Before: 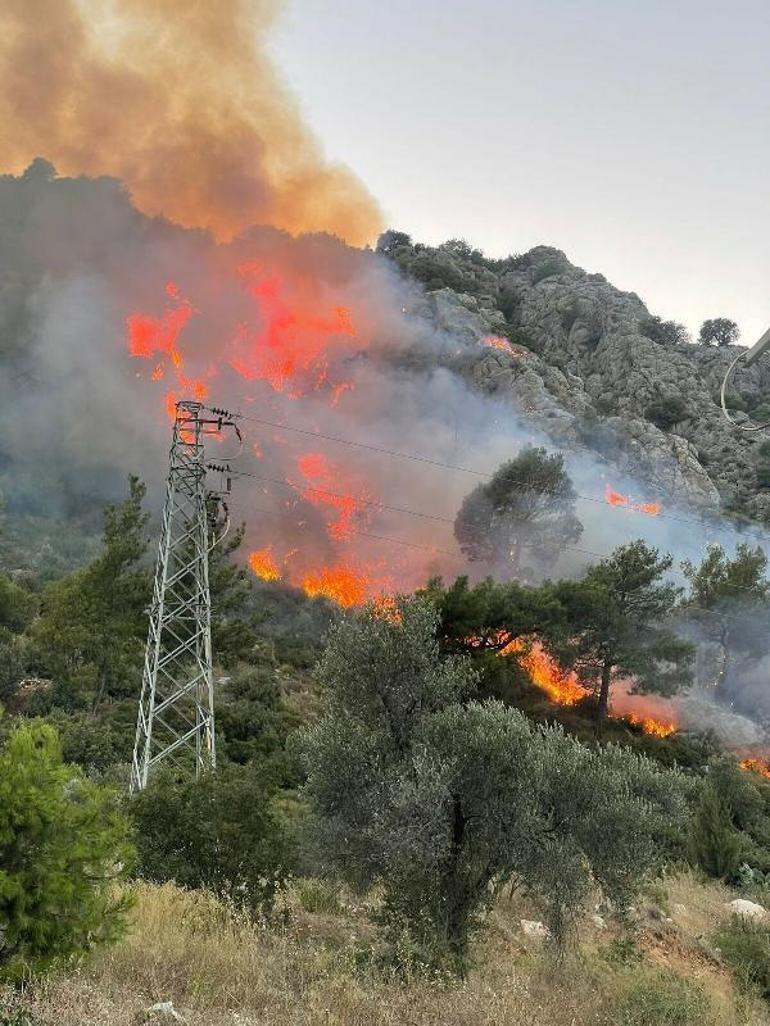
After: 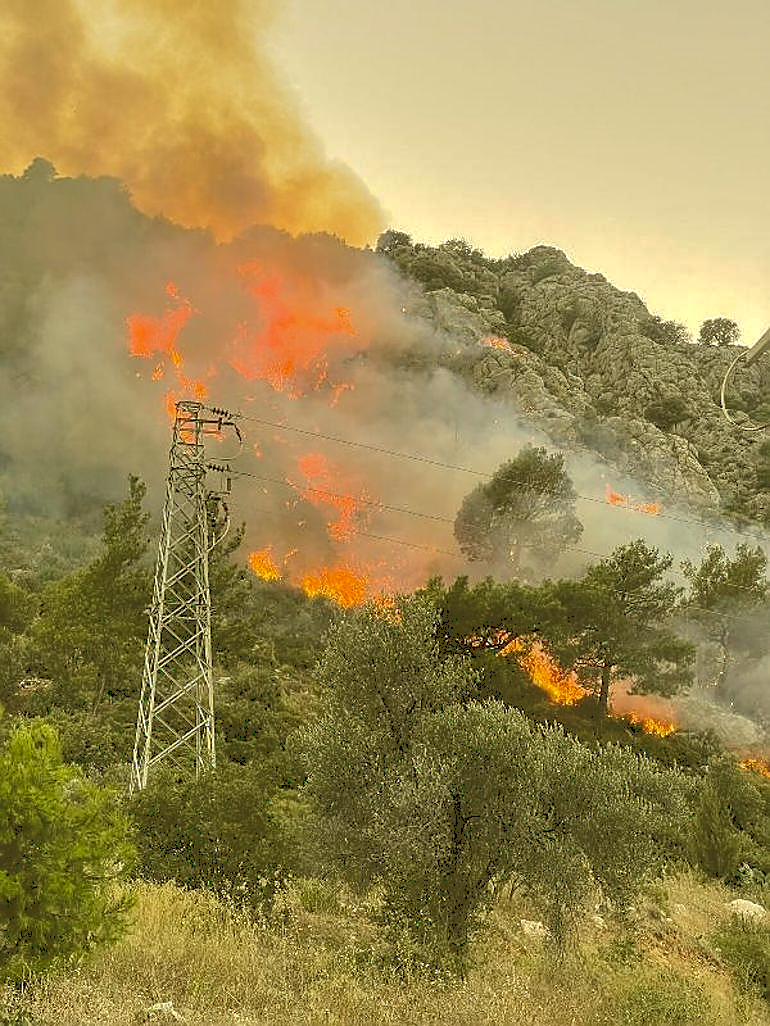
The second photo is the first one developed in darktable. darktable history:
tone curve: curves: ch0 [(0, 0) (0.003, 0.277) (0.011, 0.277) (0.025, 0.279) (0.044, 0.282) (0.069, 0.286) (0.1, 0.289) (0.136, 0.294) (0.177, 0.318) (0.224, 0.345) (0.277, 0.379) (0.335, 0.425) (0.399, 0.481) (0.468, 0.542) (0.543, 0.594) (0.623, 0.662) (0.709, 0.731) (0.801, 0.792) (0.898, 0.851) (1, 1)], preserve colors none
sharpen: radius 1.367, amount 1.237, threshold 0.744
color correction: highlights a* 0.105, highlights b* 29.37, shadows a* -0.236, shadows b* 21.64
local contrast: on, module defaults
